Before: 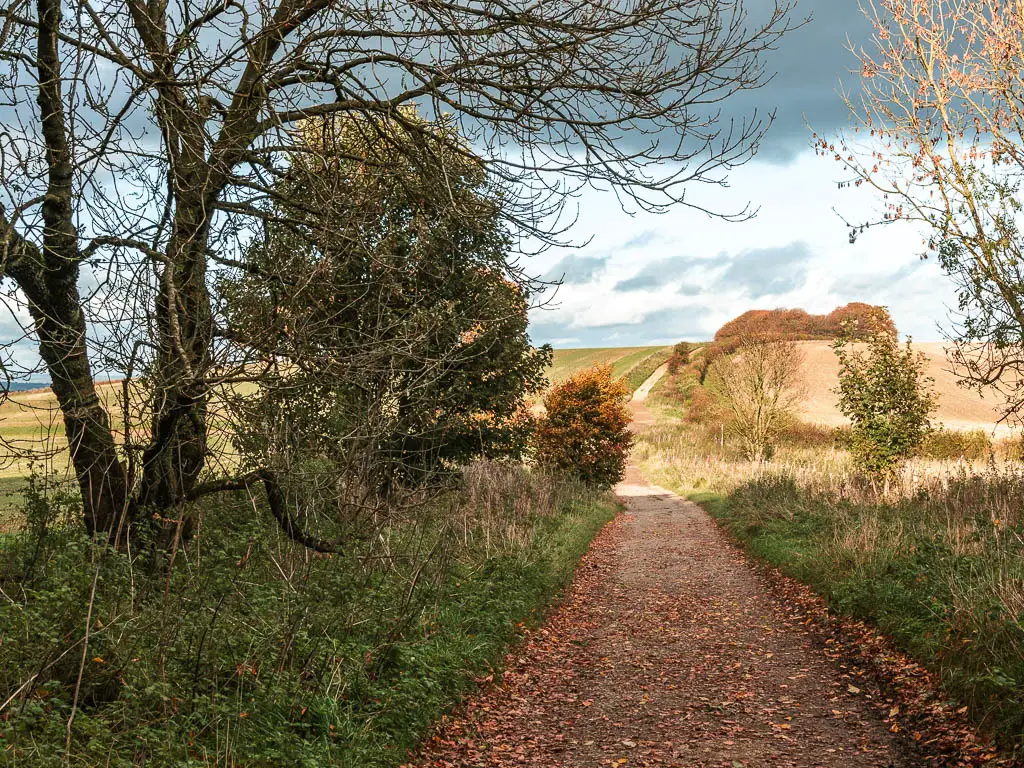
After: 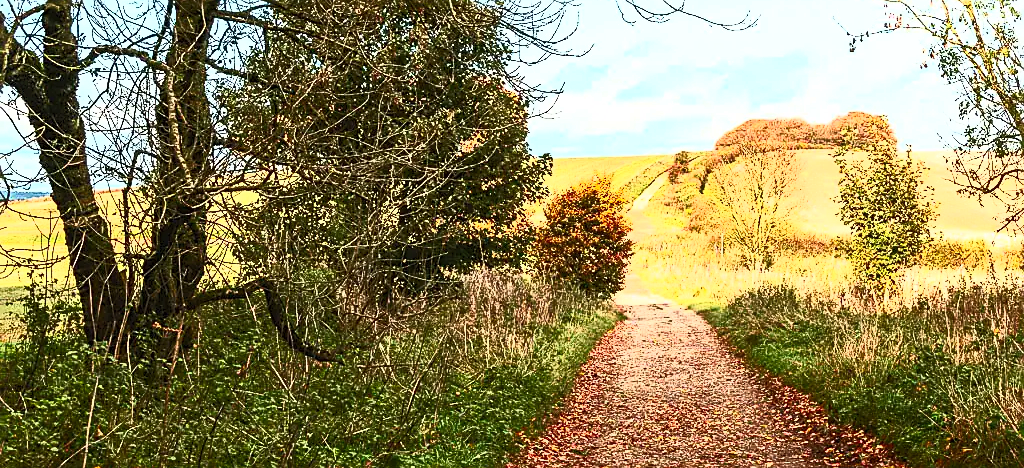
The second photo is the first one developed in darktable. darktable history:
sharpen: on, module defaults
crop and rotate: top 24.984%, bottom 14.024%
contrast brightness saturation: contrast 0.82, brightness 0.595, saturation 0.603
